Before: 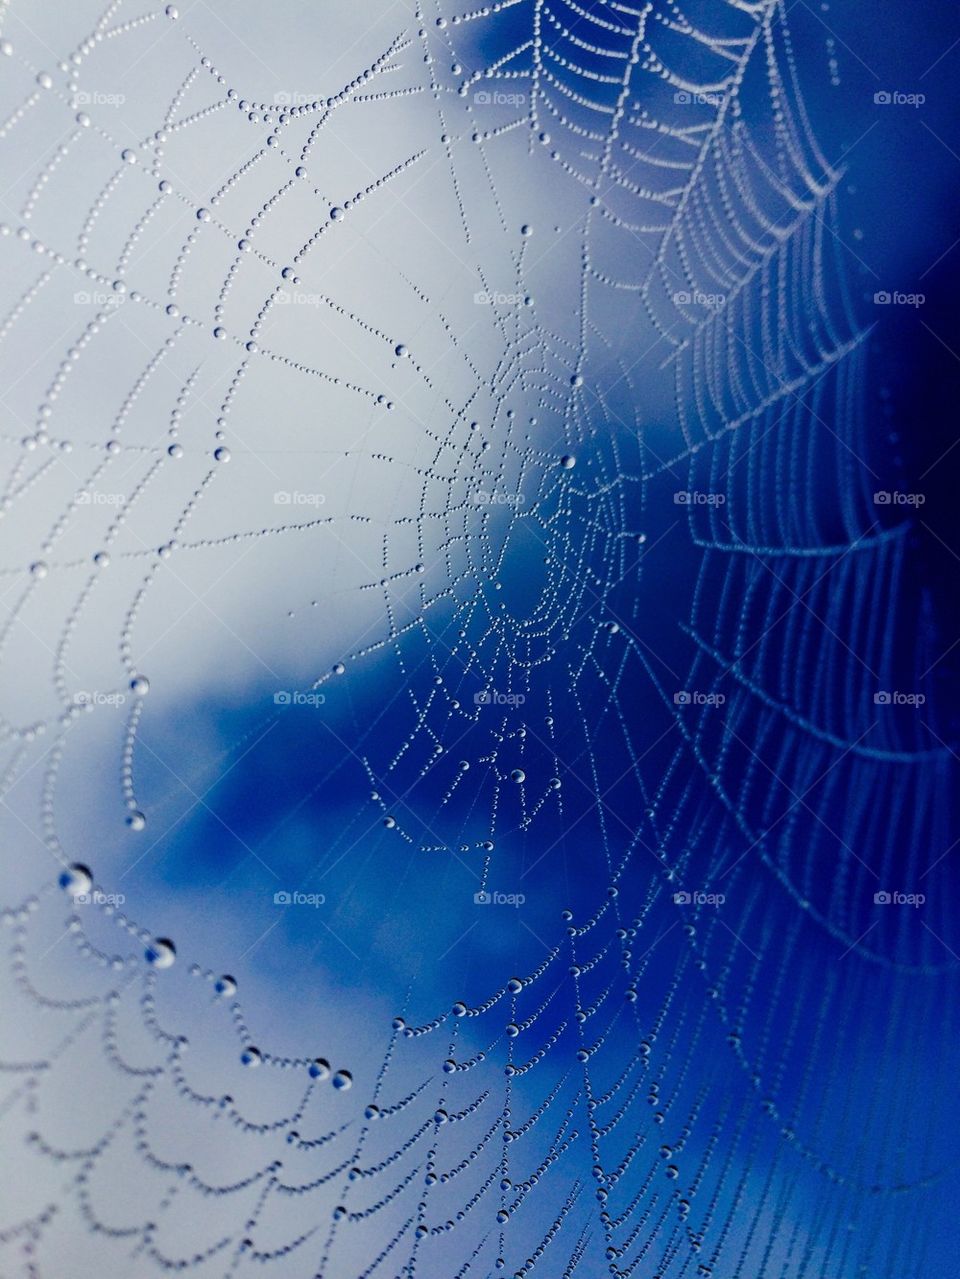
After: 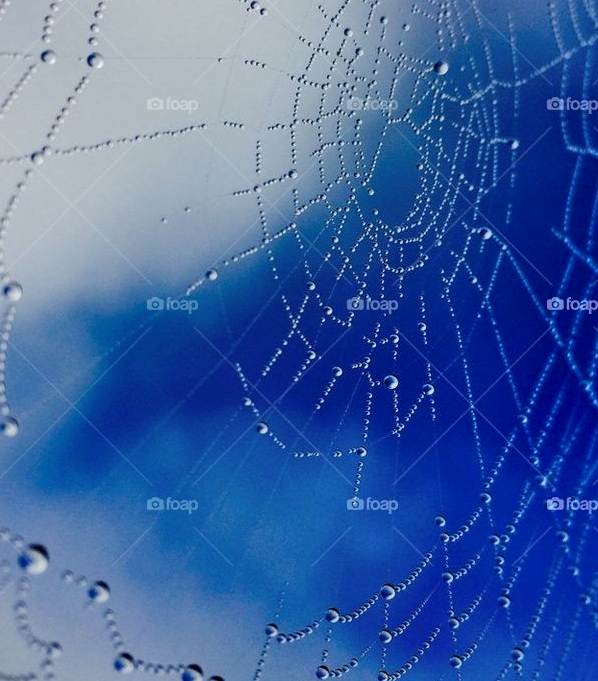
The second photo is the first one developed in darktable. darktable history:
crop: left 13.253%, top 30.859%, right 24.415%, bottom 15.821%
shadows and highlights: low approximation 0.01, soften with gaussian
